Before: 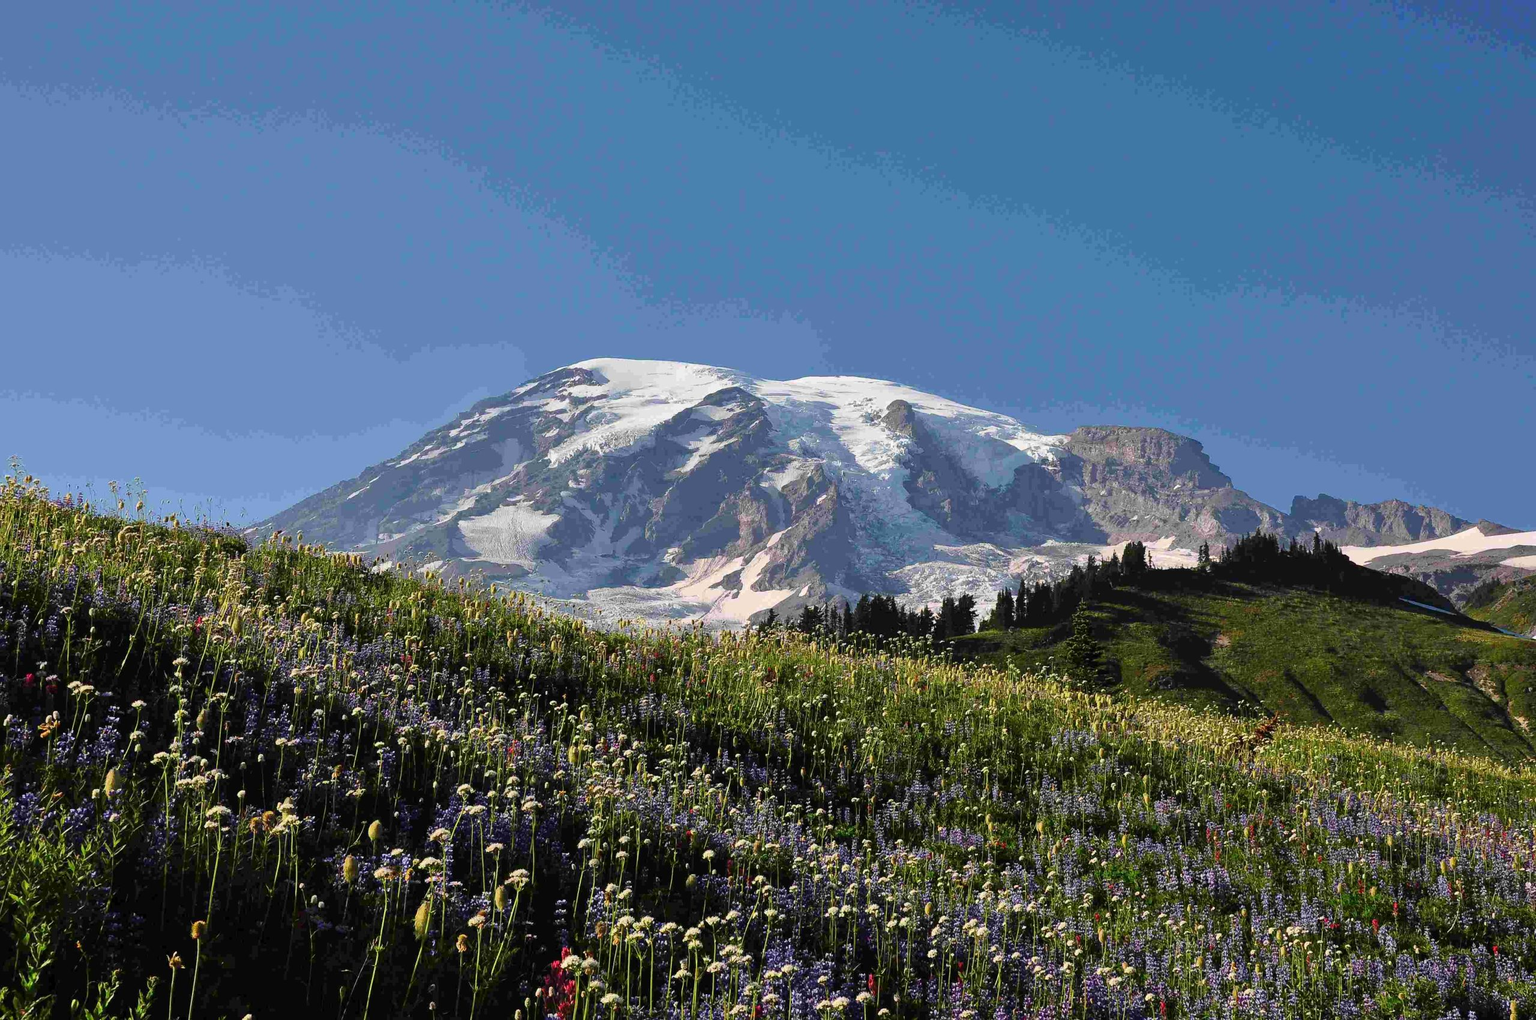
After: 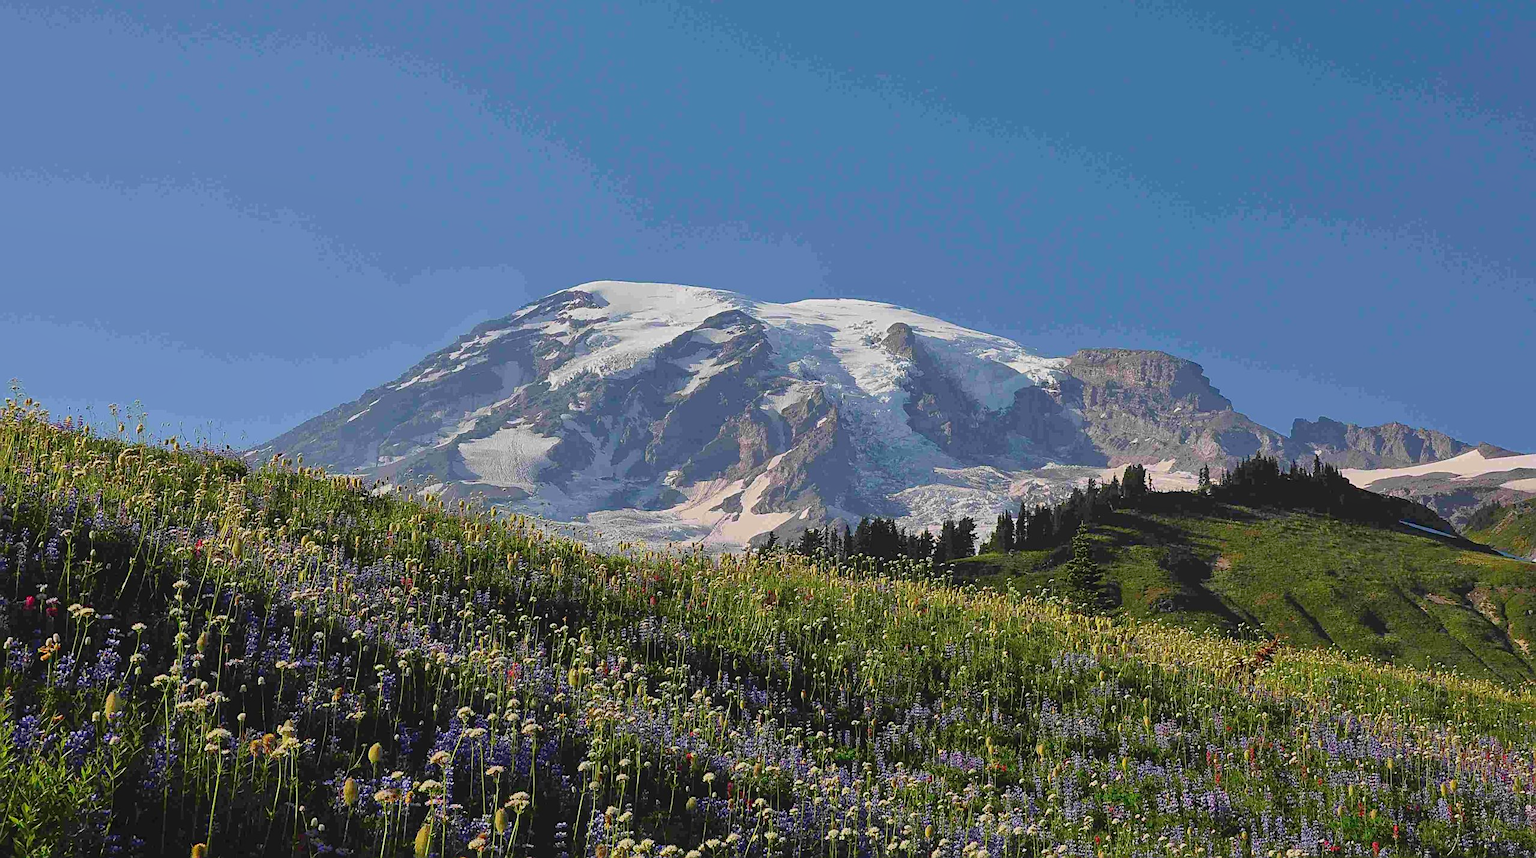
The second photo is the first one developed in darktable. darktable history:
crop: top 7.625%, bottom 8.027%
sharpen: on, module defaults
local contrast: highlights 68%, shadows 68%, detail 82%, midtone range 0.325
shadows and highlights: on, module defaults
